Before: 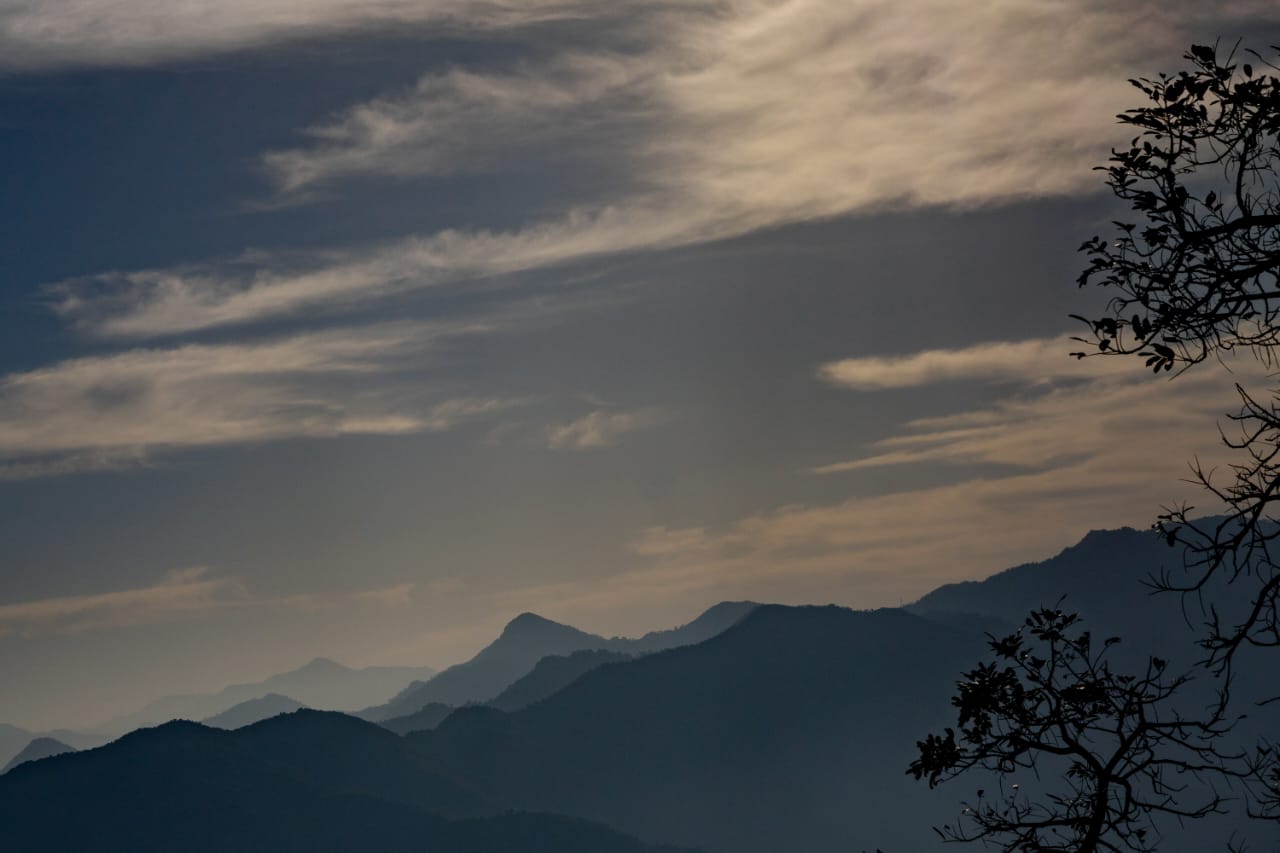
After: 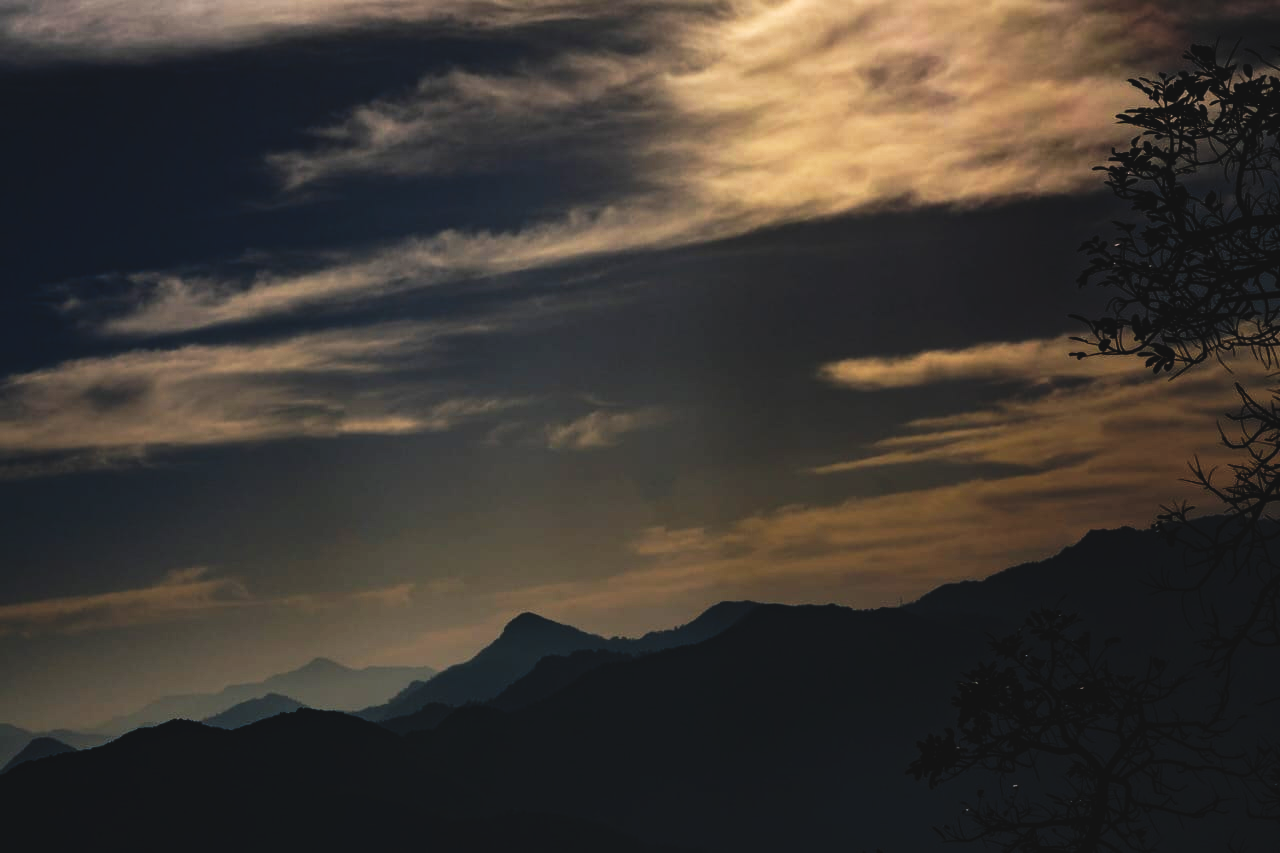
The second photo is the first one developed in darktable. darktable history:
rgb curve: curves: ch0 [(0, 0.186) (0.314, 0.284) (0.775, 0.708) (1, 1)], compensate middle gray true, preserve colors none
tone curve: curves: ch0 [(0, 0) (0.003, 0.005) (0.011, 0.008) (0.025, 0.013) (0.044, 0.017) (0.069, 0.022) (0.1, 0.029) (0.136, 0.038) (0.177, 0.053) (0.224, 0.081) (0.277, 0.128) (0.335, 0.214) (0.399, 0.343) (0.468, 0.478) (0.543, 0.641) (0.623, 0.798) (0.709, 0.911) (0.801, 0.971) (0.898, 0.99) (1, 1)], preserve colors none
white balance: emerald 1
